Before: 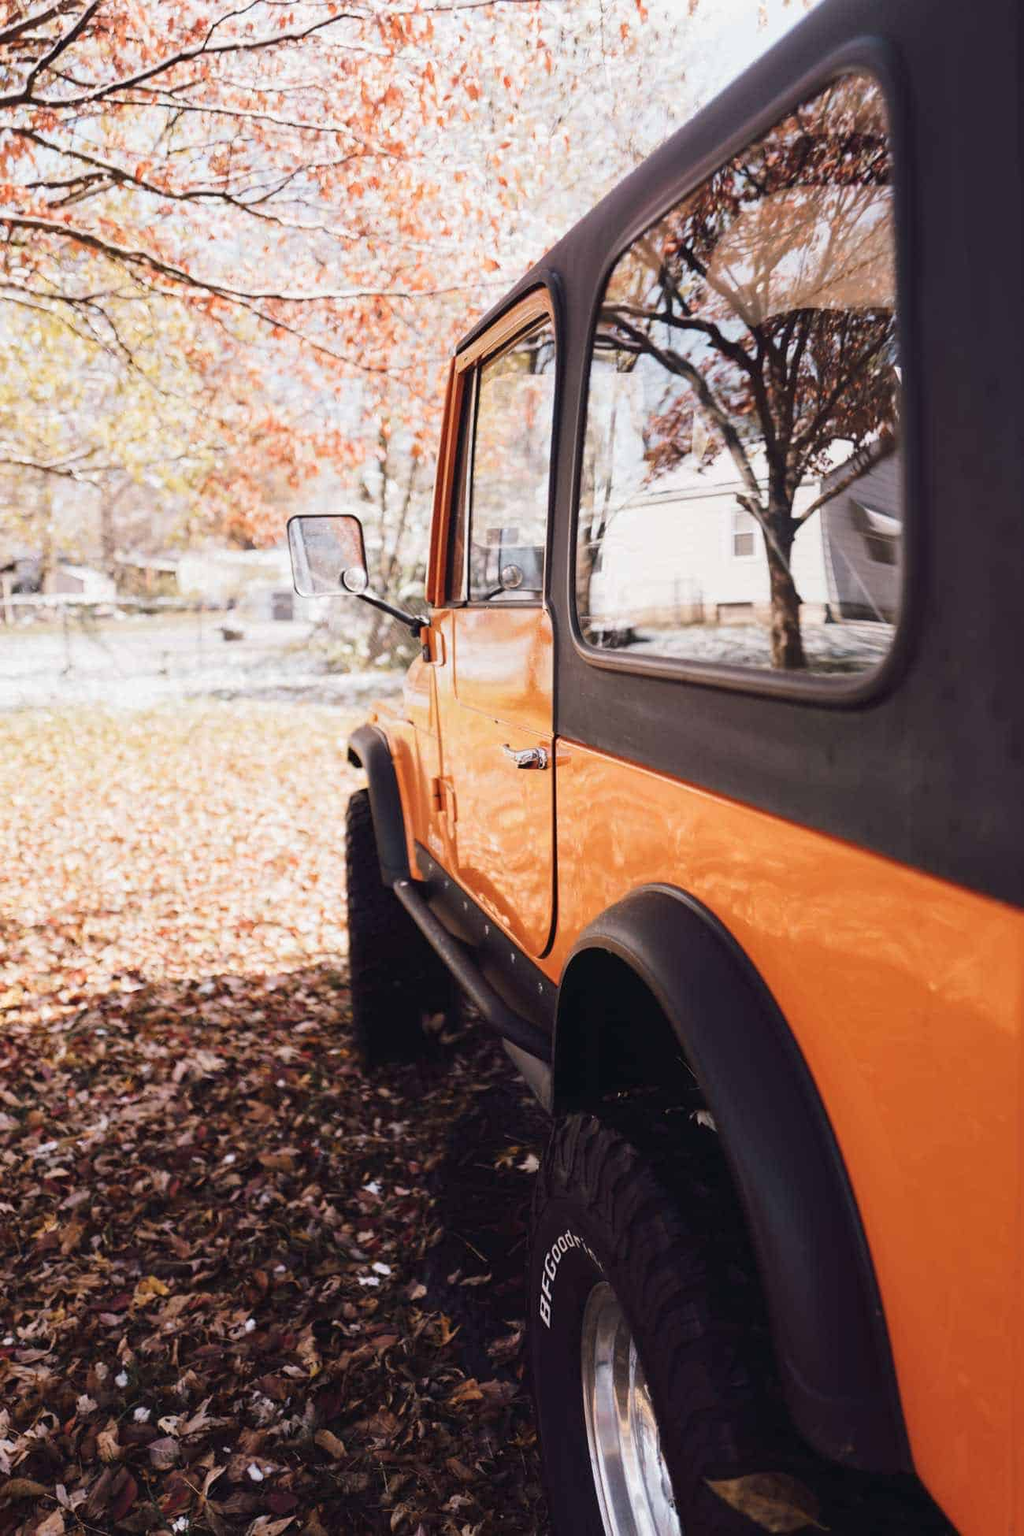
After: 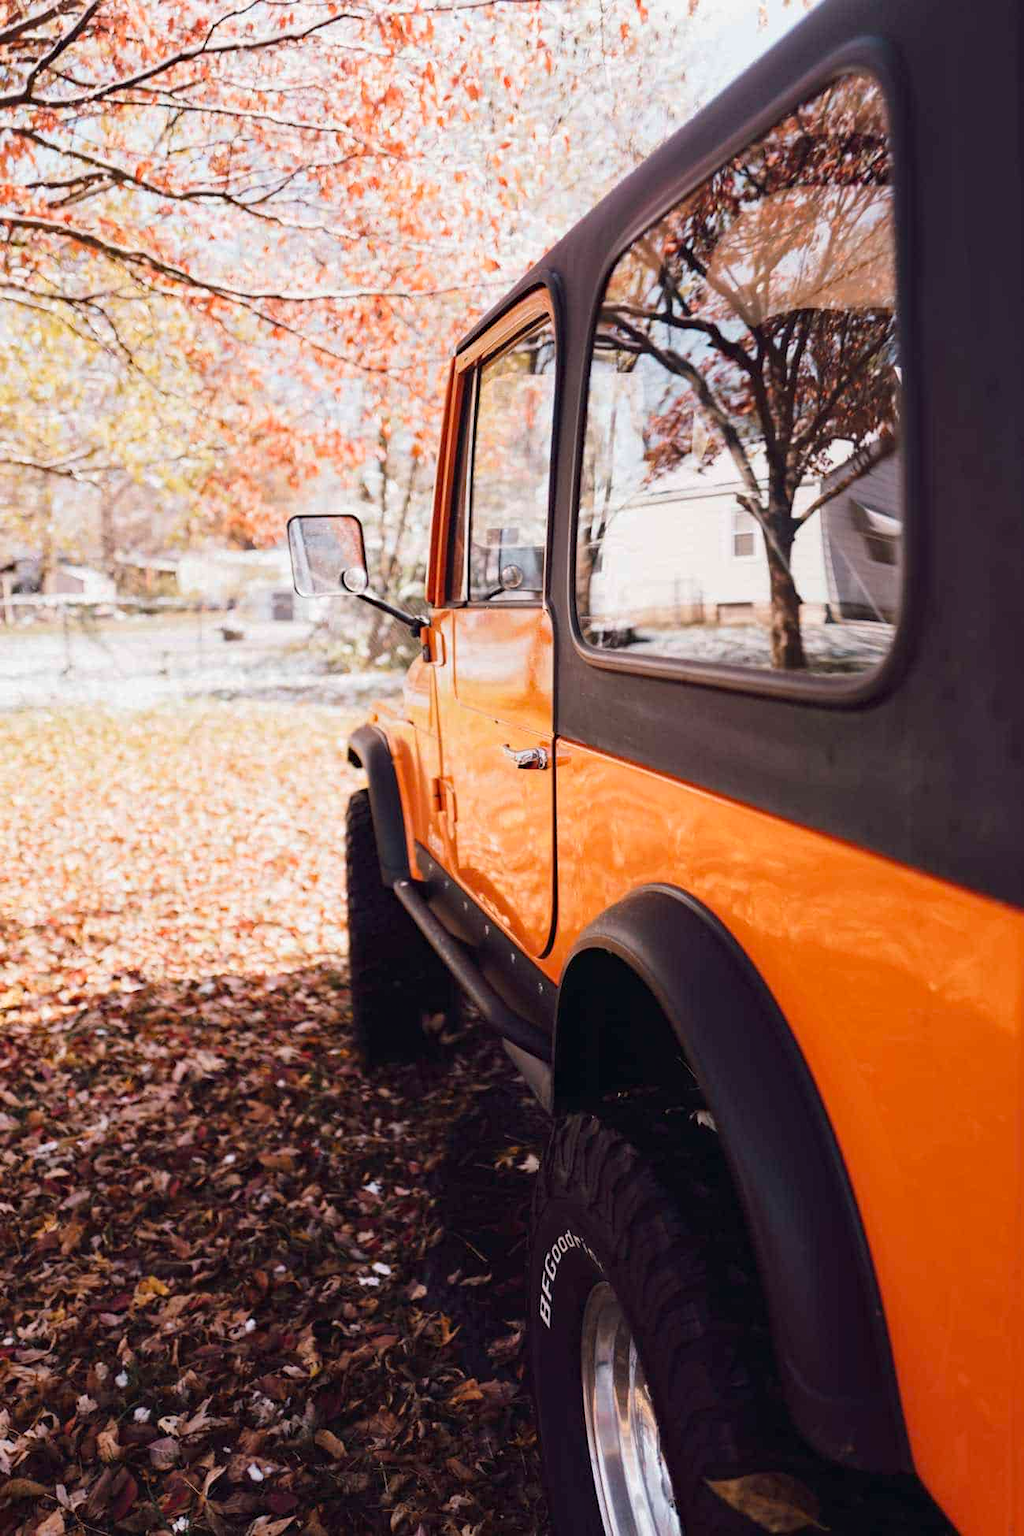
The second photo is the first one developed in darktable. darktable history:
haze removal: strength 0.12, distance 0.25, compatibility mode true, adaptive false
exposure: black level correction 0.001, compensate highlight preservation false
